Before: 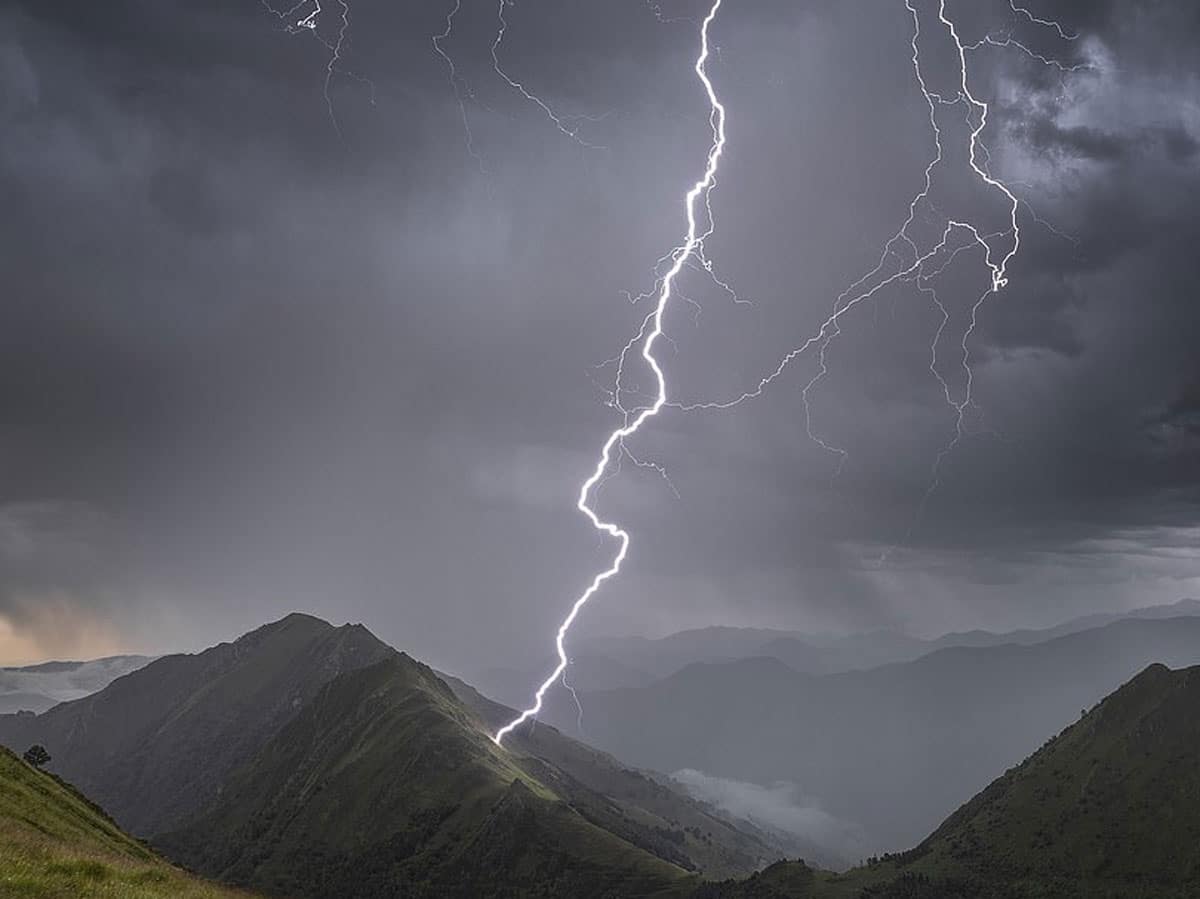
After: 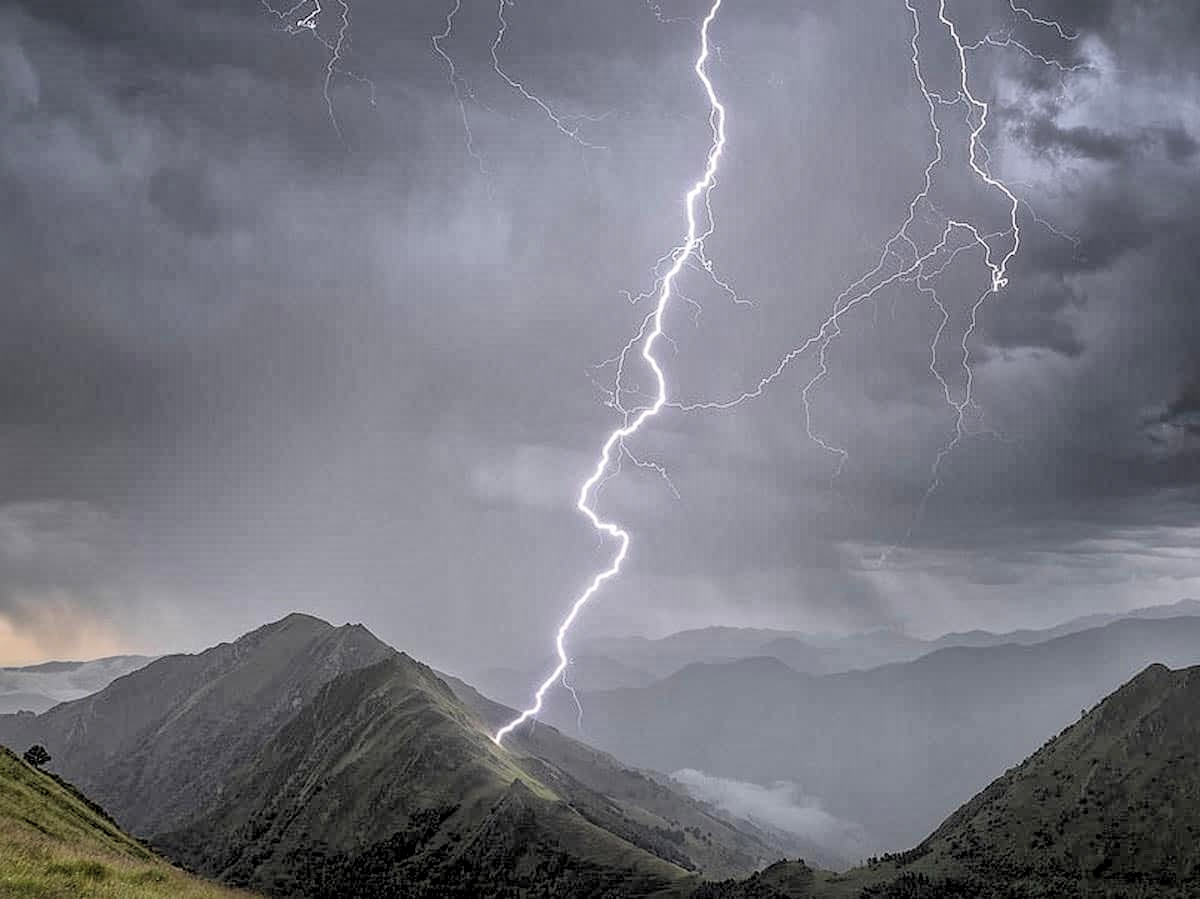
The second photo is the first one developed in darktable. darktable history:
global tonemap: drago (1, 100), detail 1
rgb levels: levels [[0.013, 0.434, 0.89], [0, 0.5, 1], [0, 0.5, 1]]
